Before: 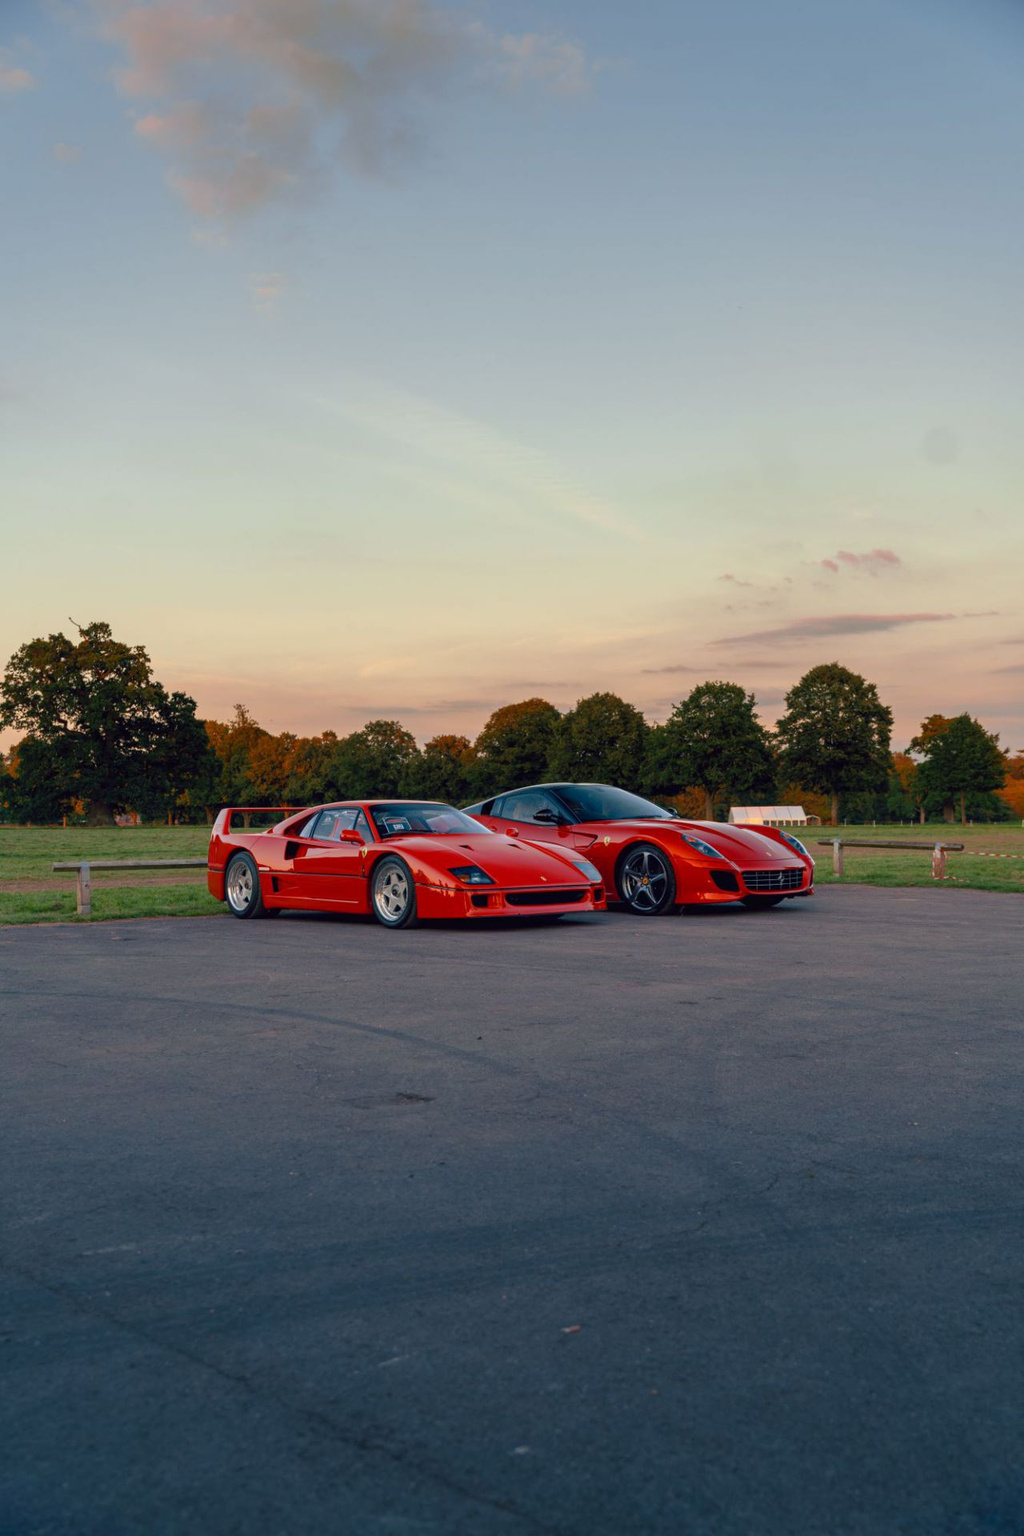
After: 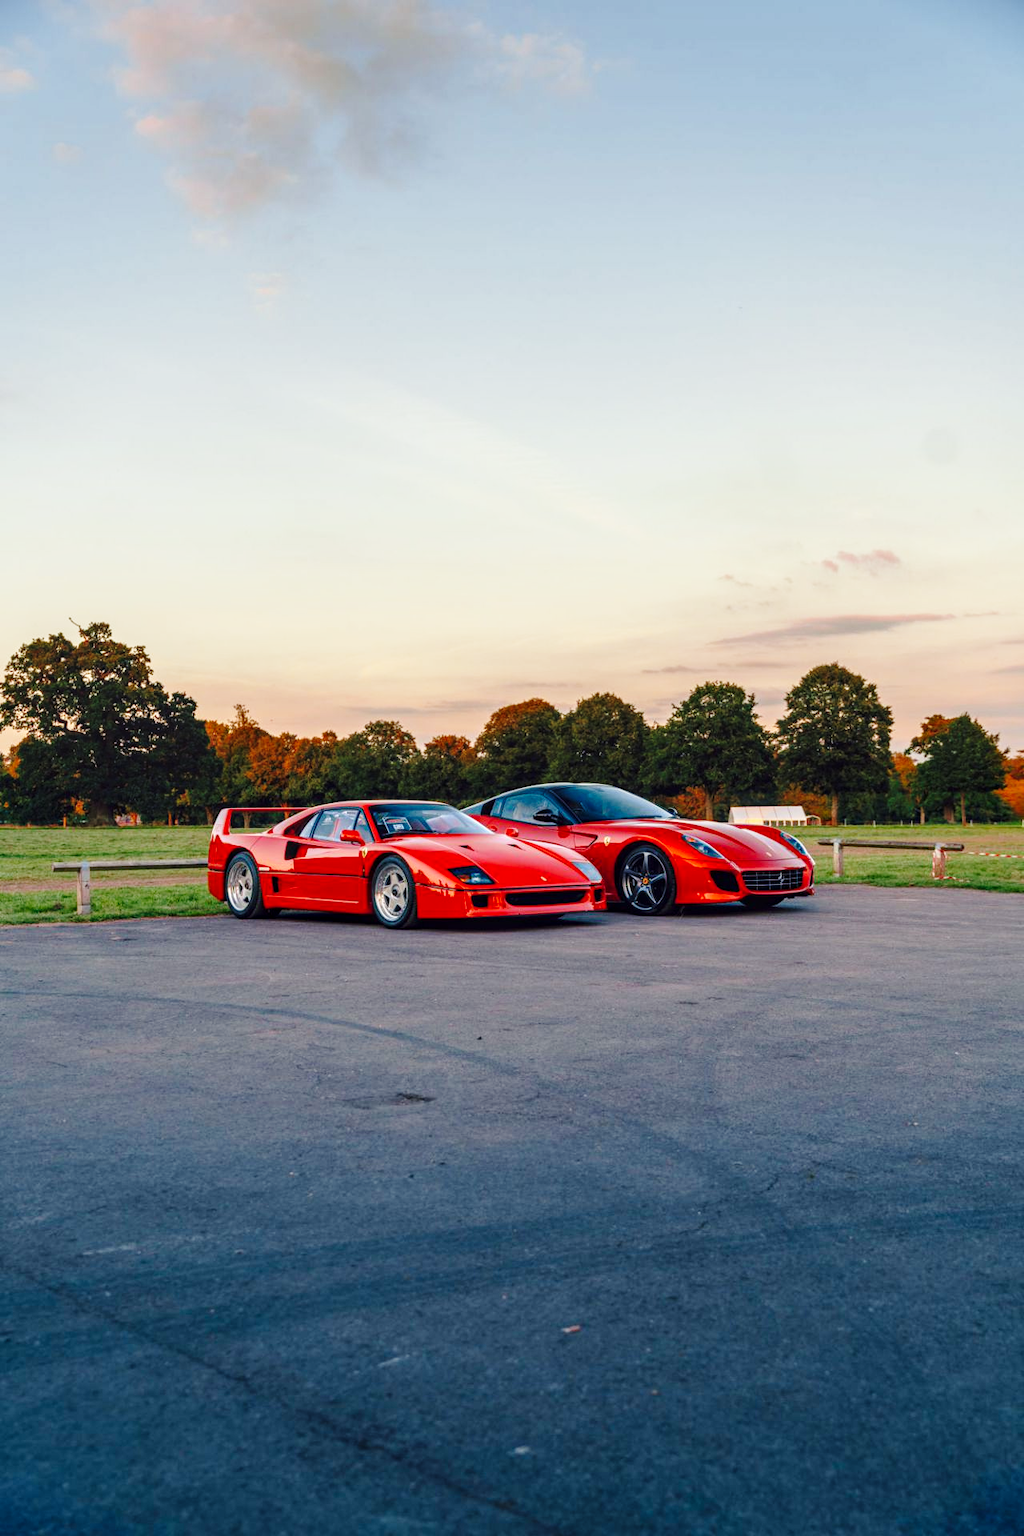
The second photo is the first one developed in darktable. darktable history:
local contrast: on, module defaults
base curve: curves: ch0 [(0, 0) (0.028, 0.03) (0.121, 0.232) (0.46, 0.748) (0.859, 0.968) (1, 1)], preserve colors none
